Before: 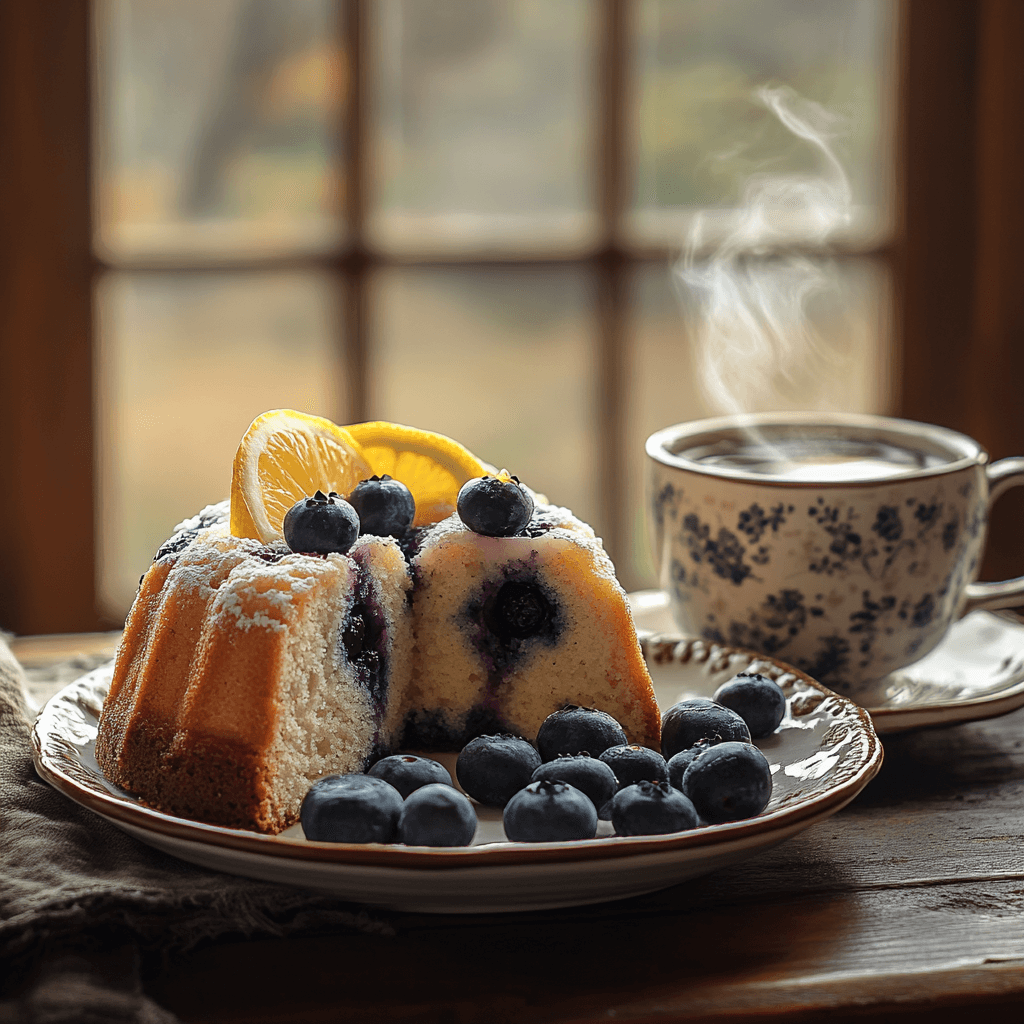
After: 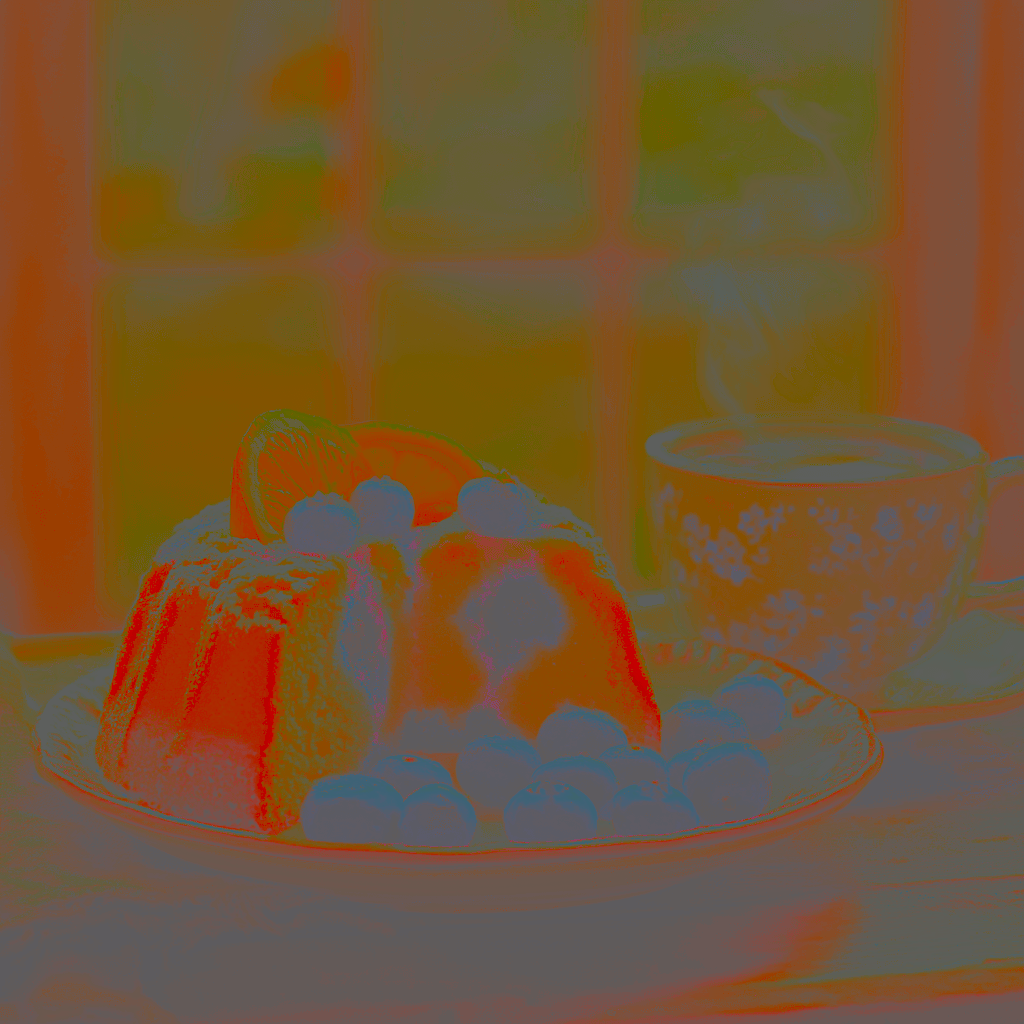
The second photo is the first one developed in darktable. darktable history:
color balance rgb: linear chroma grading › global chroma 10%, perceptual saturation grading › global saturation 5%, perceptual brilliance grading › global brilliance 4%, global vibrance 7%, saturation formula JzAzBz (2021)
contrast brightness saturation: contrast -0.99, brightness -0.17, saturation 0.75
